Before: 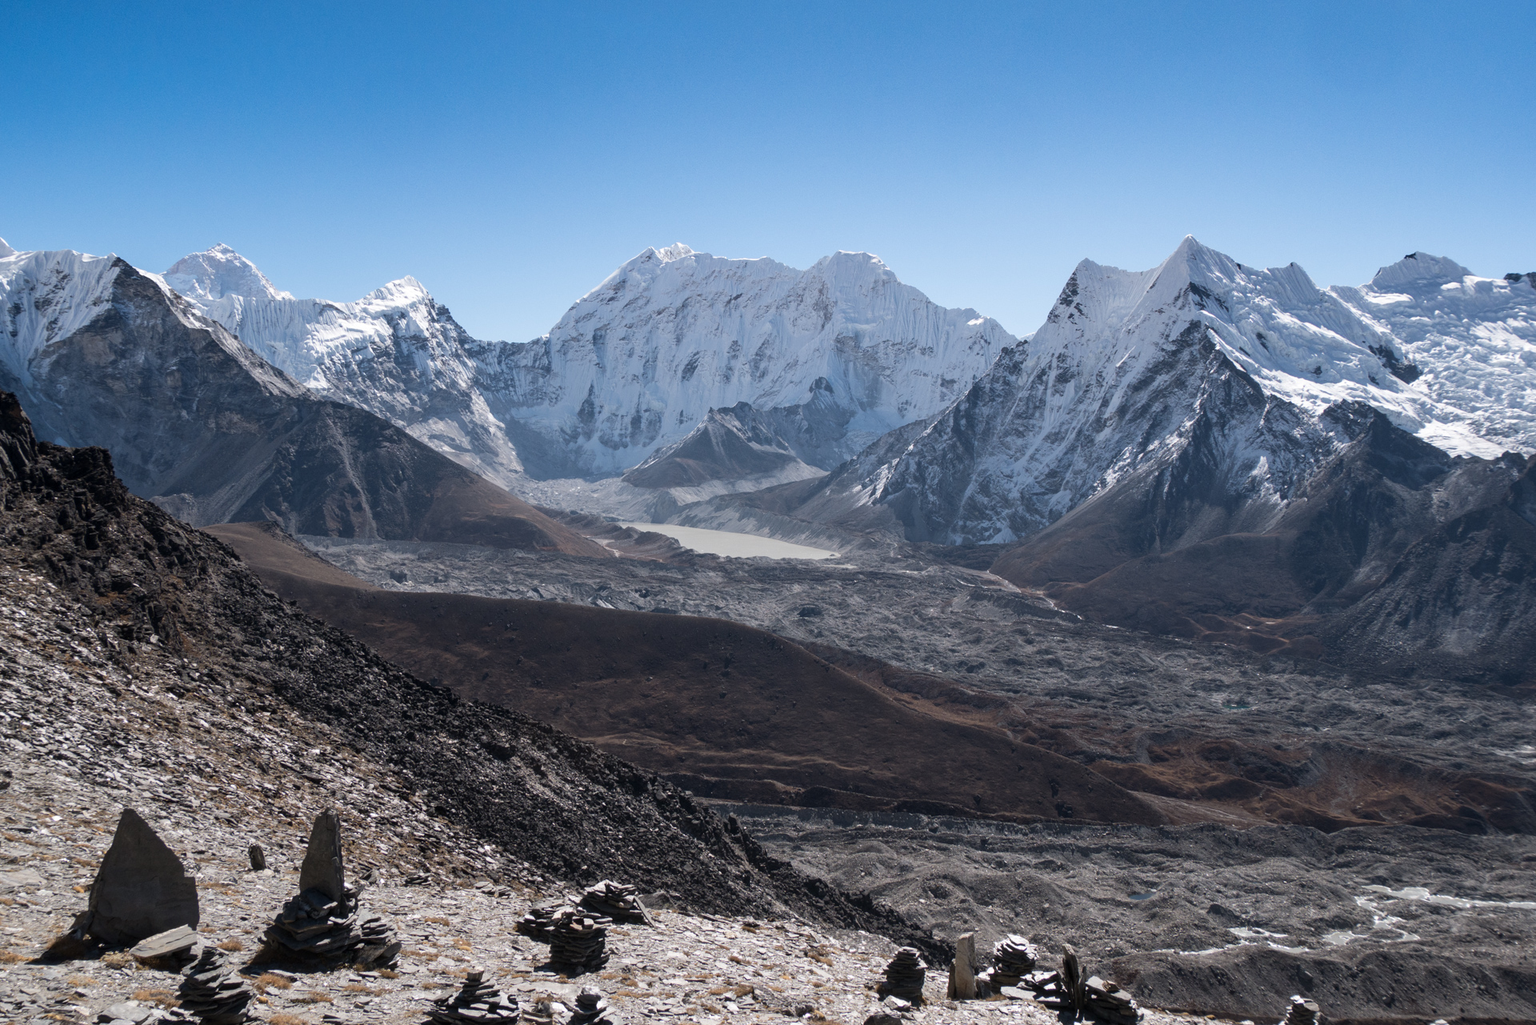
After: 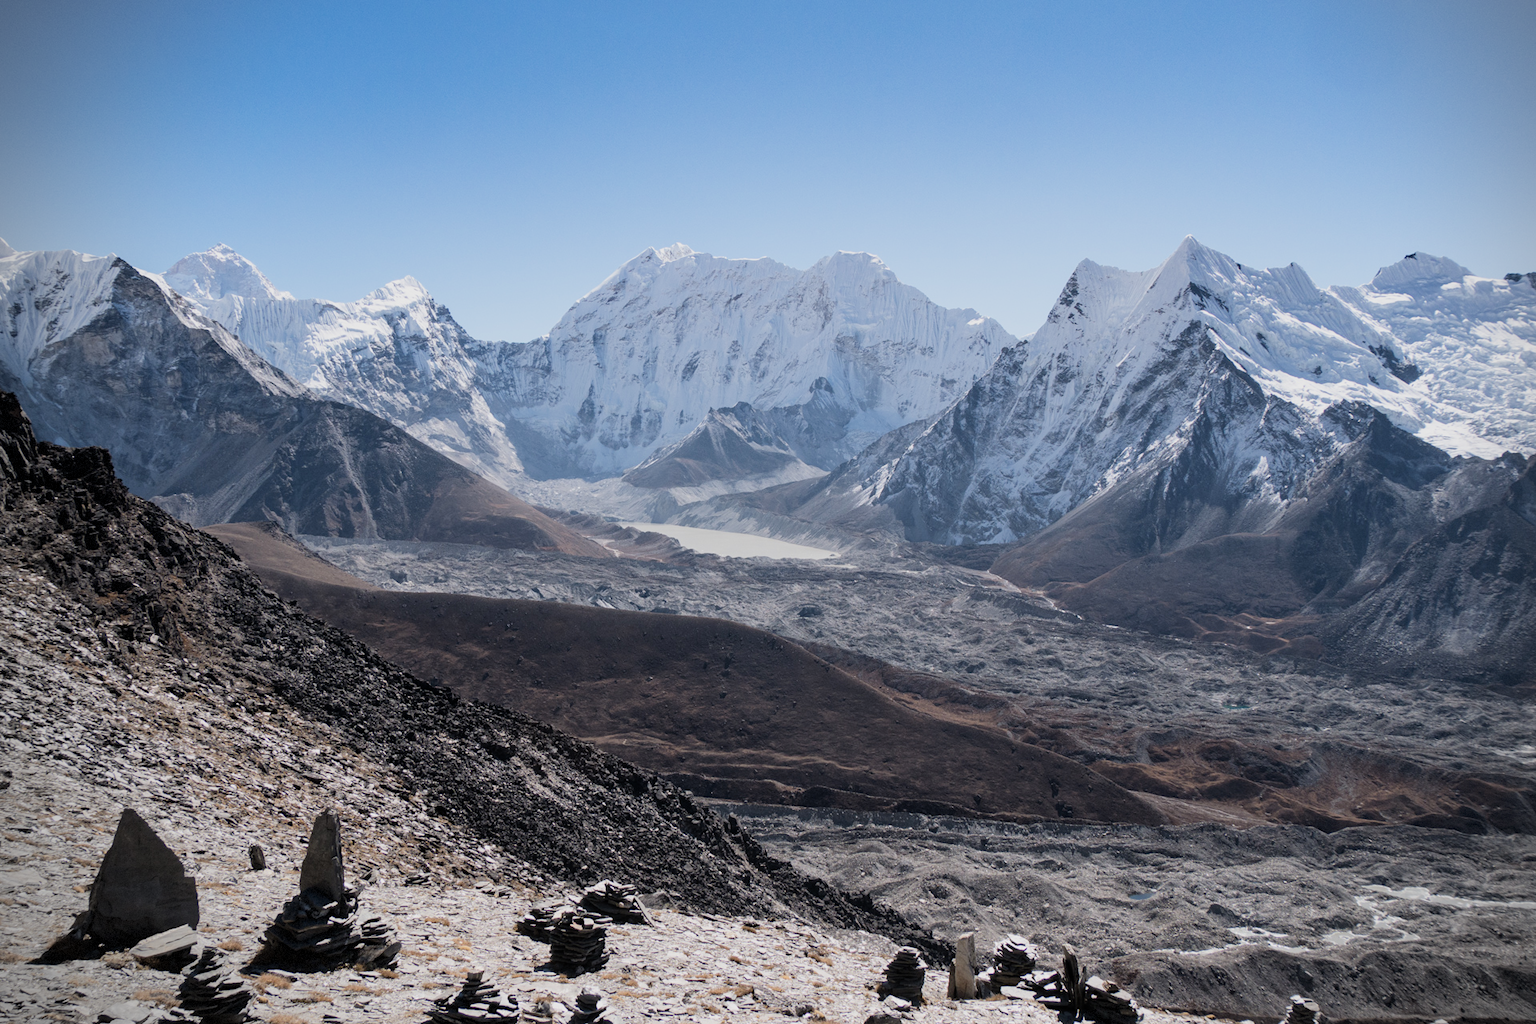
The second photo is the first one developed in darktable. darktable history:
filmic rgb: black relative exposure -8.32 EV, white relative exposure 4.67 EV, threshold 3 EV, hardness 3.82, enable highlight reconstruction true
exposure: exposure 0.609 EV, compensate highlight preservation false
vignetting: center (0.038, -0.086), dithering 8-bit output
